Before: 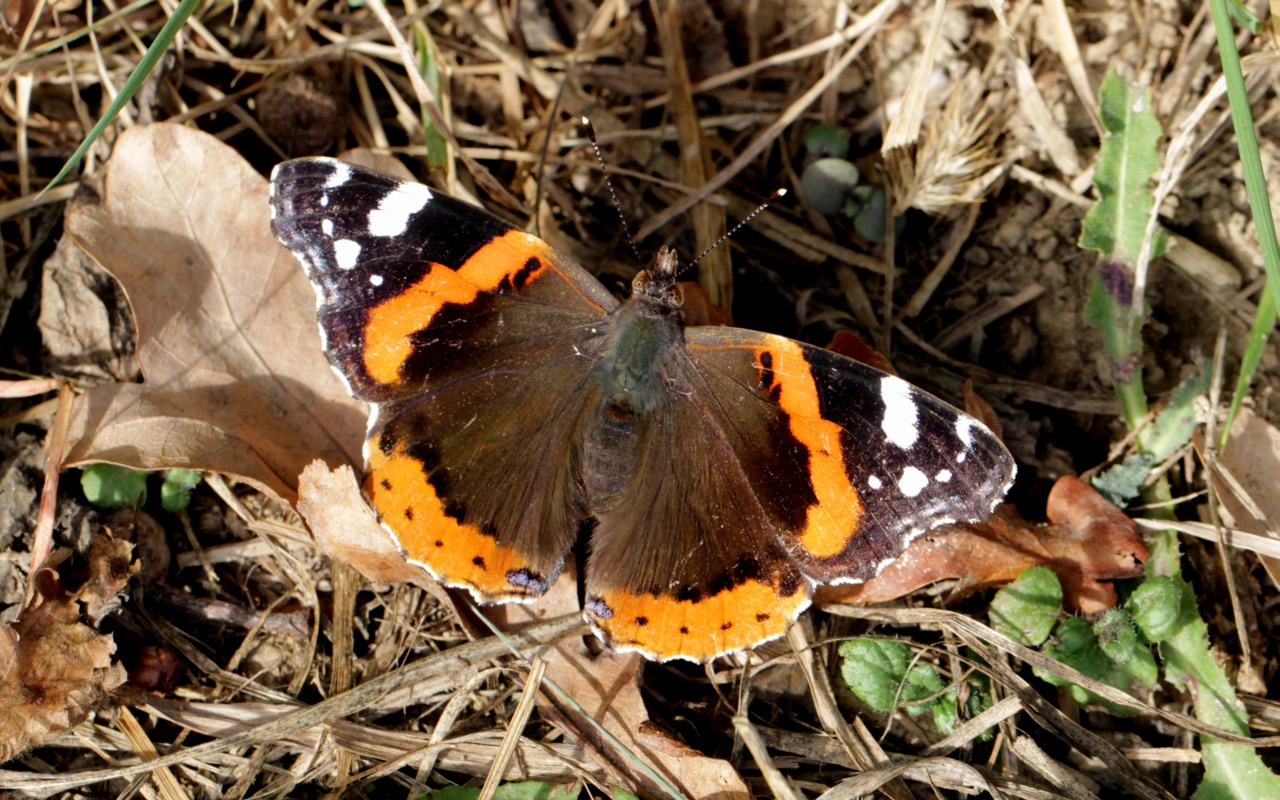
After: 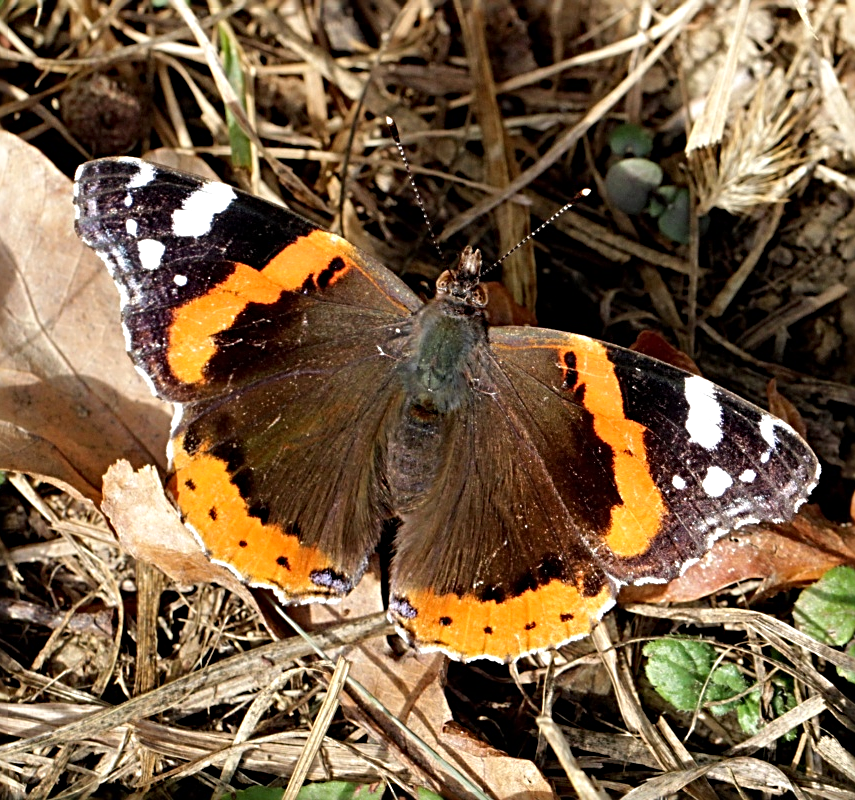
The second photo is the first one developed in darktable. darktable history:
exposure: exposure 0.163 EV, compensate exposure bias true, compensate highlight preservation false
crop and rotate: left 15.315%, right 17.819%
sharpen: radius 3.037, amount 0.772
